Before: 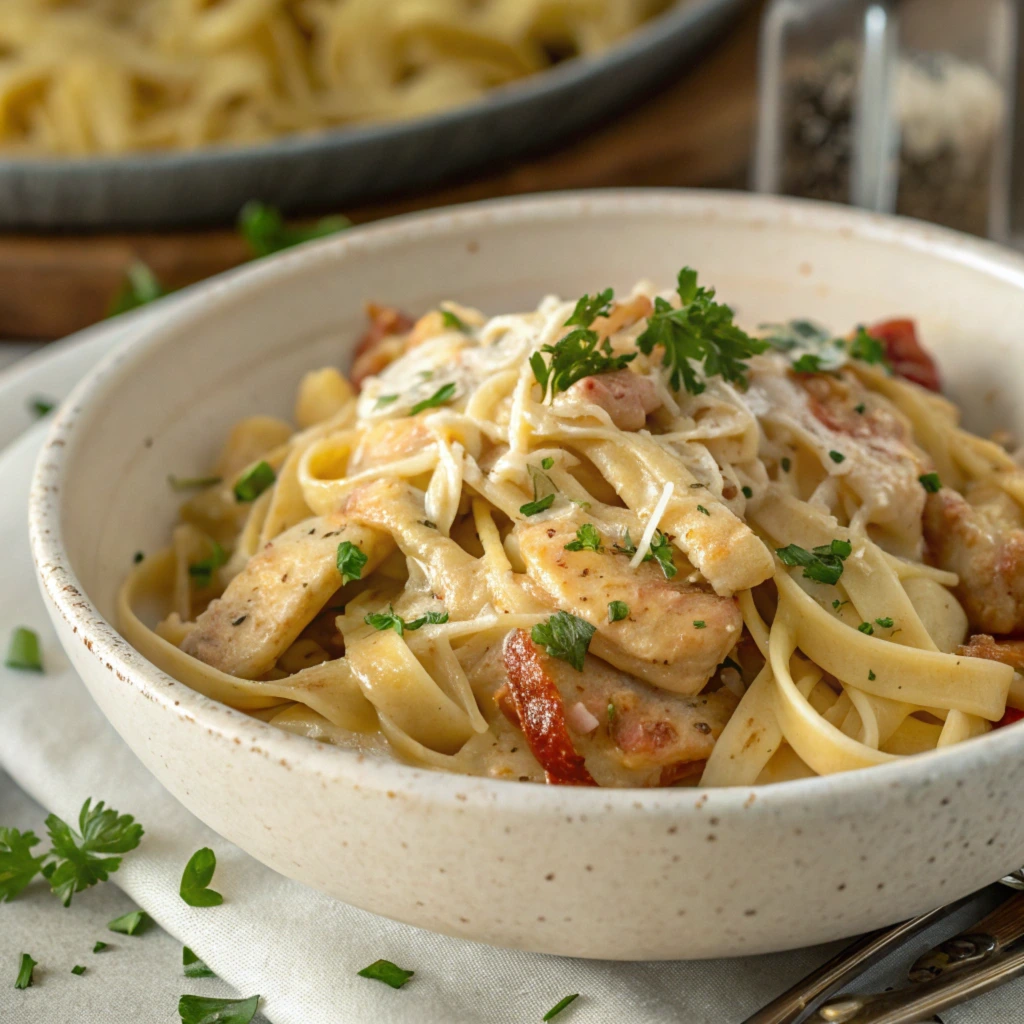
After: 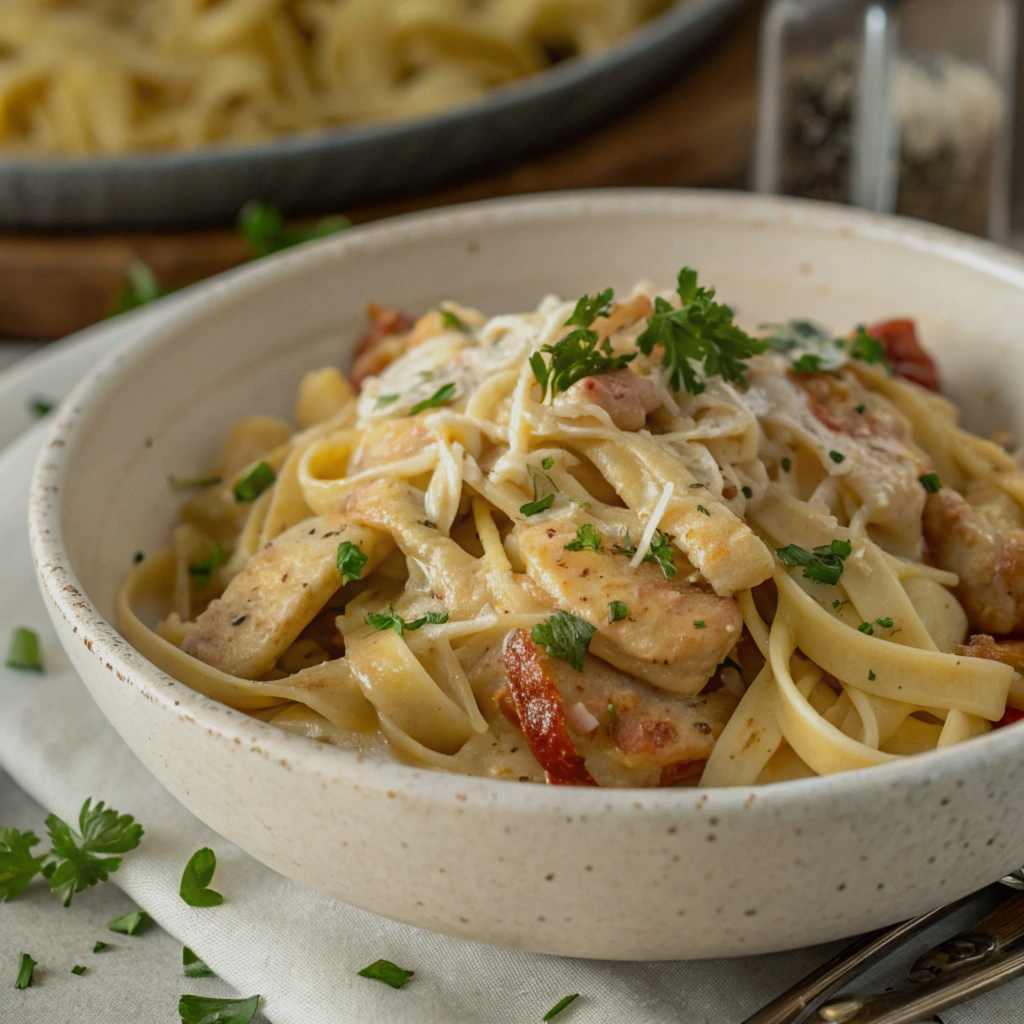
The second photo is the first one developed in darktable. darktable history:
exposure: exposure -0.413 EV, compensate highlight preservation false
